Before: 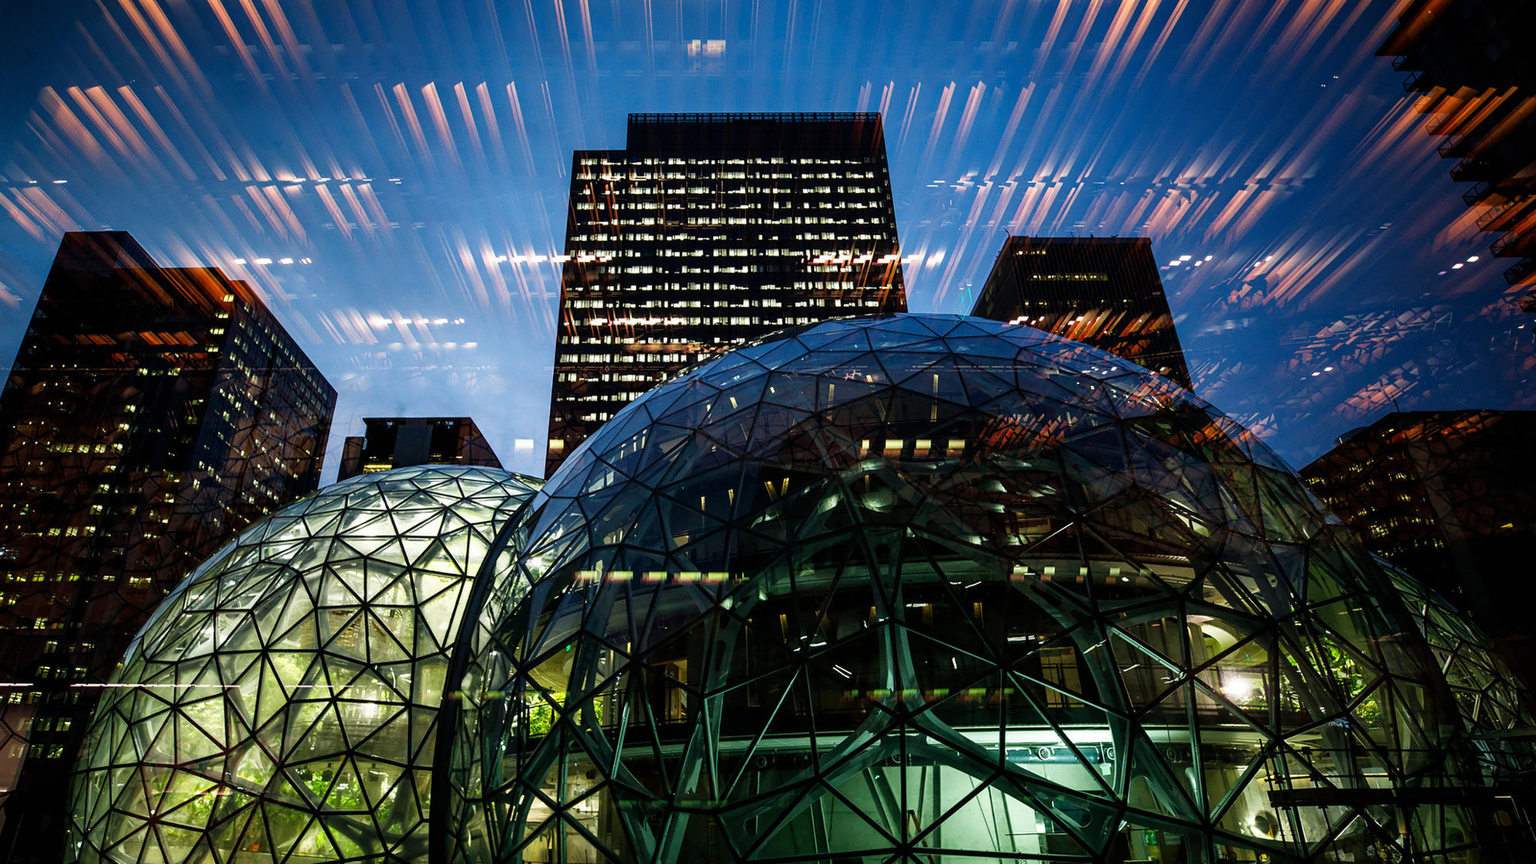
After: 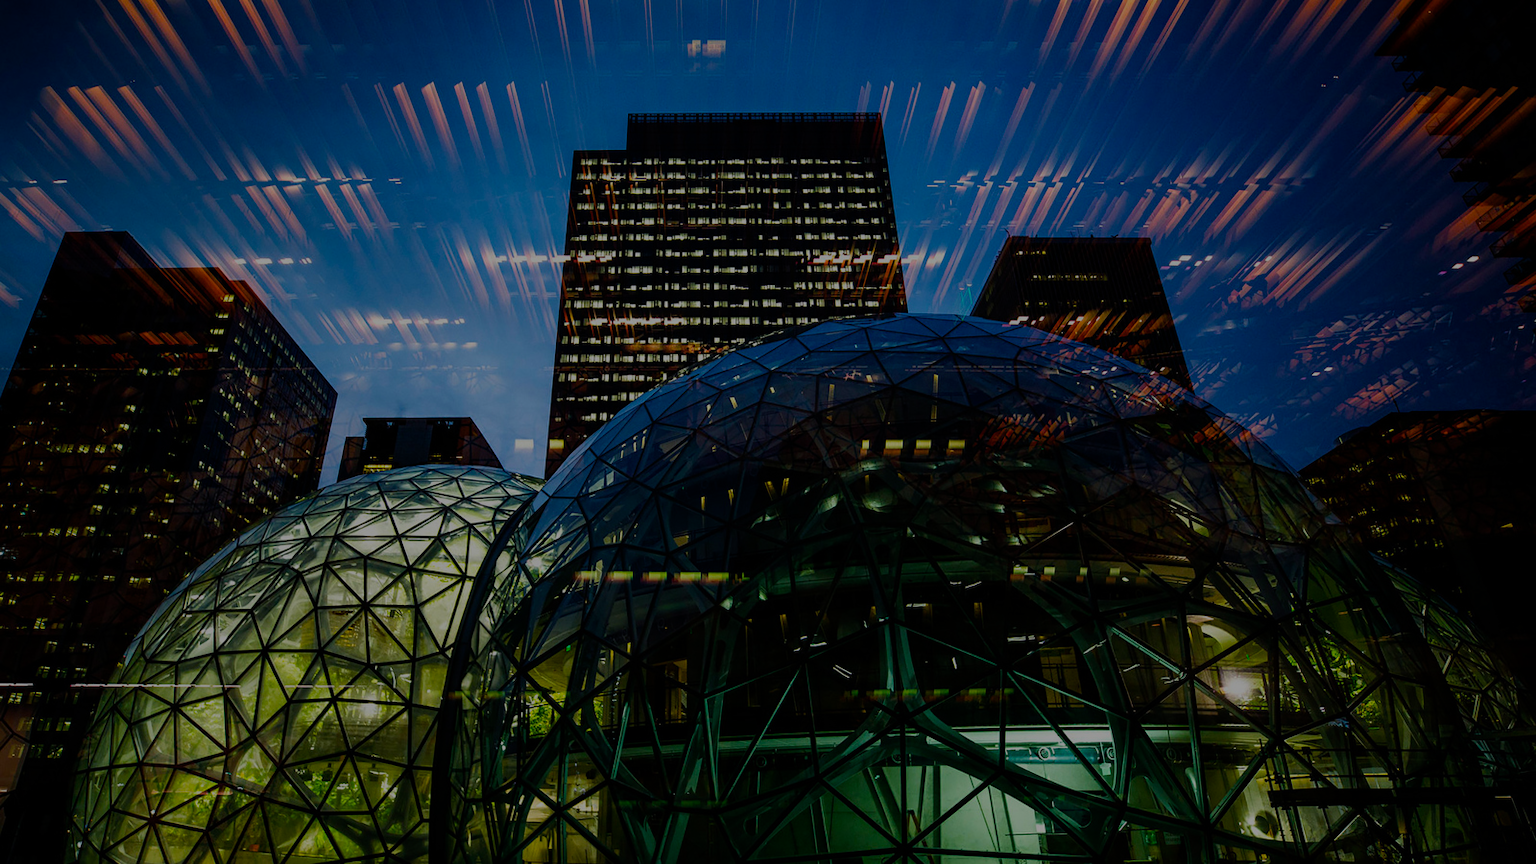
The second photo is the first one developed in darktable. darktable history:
color balance rgb: perceptual saturation grading › global saturation 36%, perceptual brilliance grading › global brilliance 10%, global vibrance 20%
exposure: exposure -2.002 EV, compensate highlight preservation false
